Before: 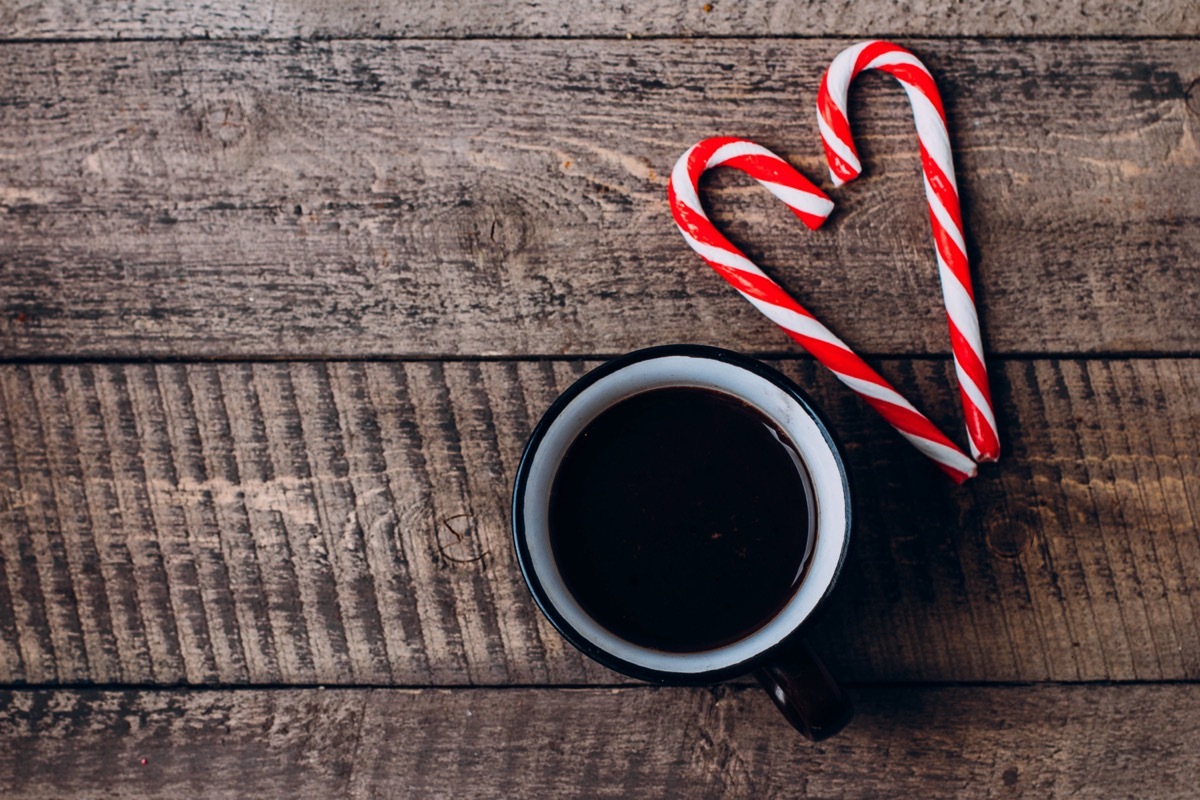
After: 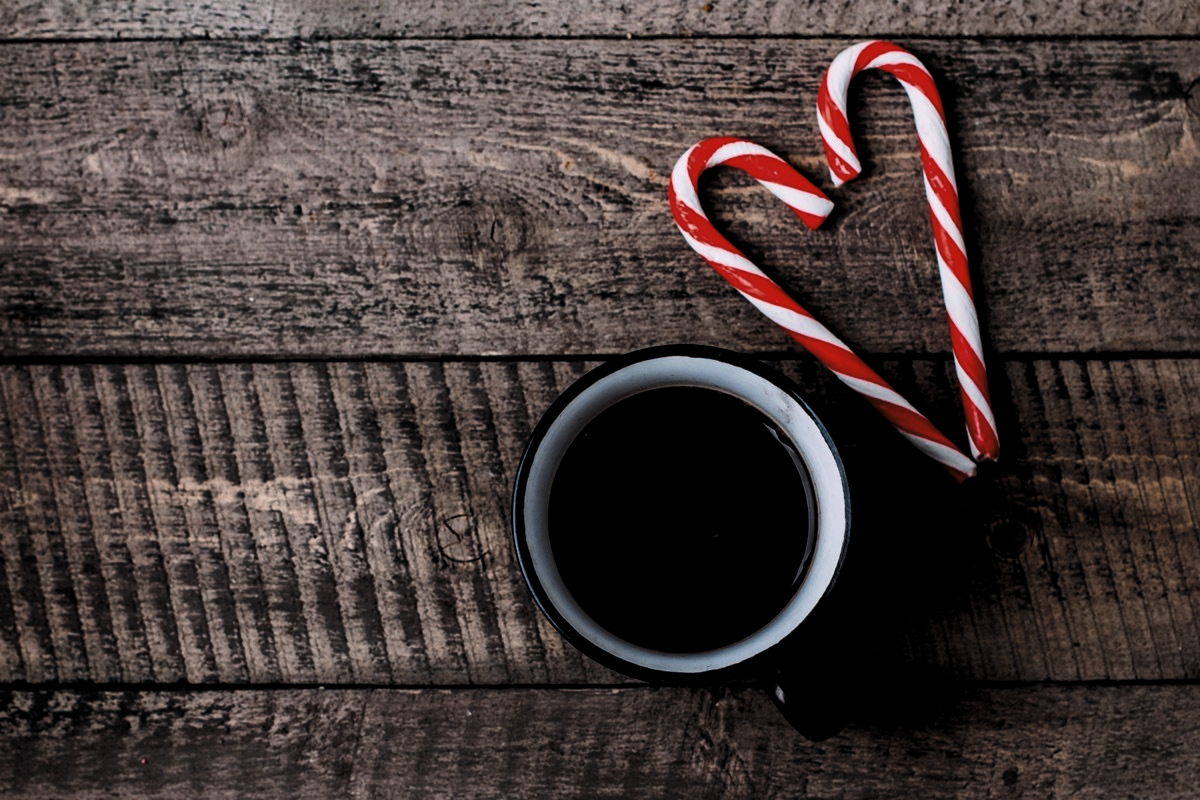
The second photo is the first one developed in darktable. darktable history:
levels: black 0.098%, levels [0.101, 0.578, 0.953]
